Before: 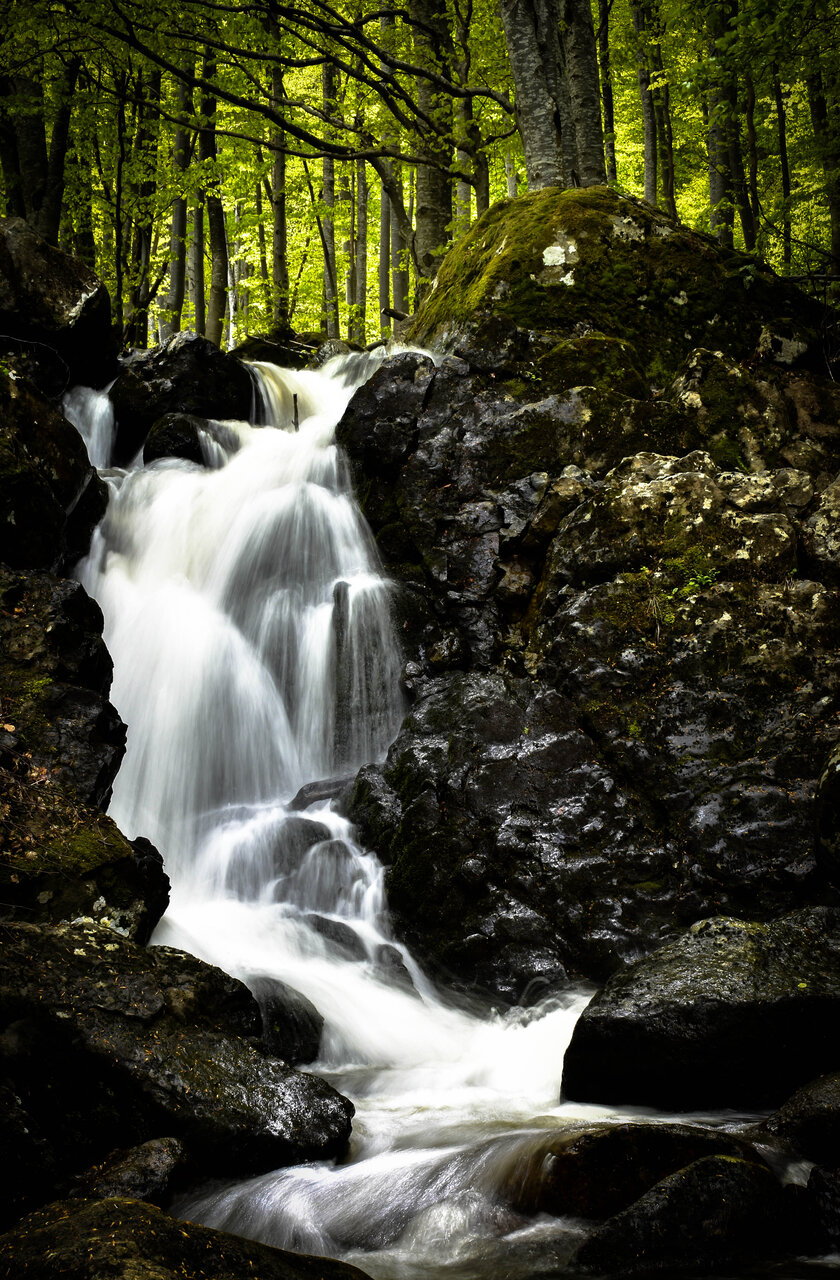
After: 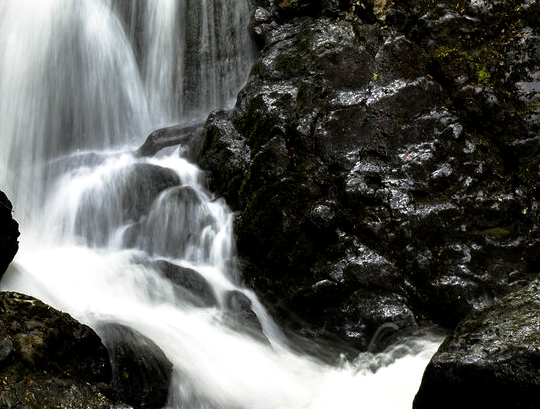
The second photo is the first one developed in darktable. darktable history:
local contrast: highlights 100%, shadows 100%, detail 120%, midtone range 0.2
crop: left 18.091%, top 51.13%, right 17.525%, bottom 16.85%
